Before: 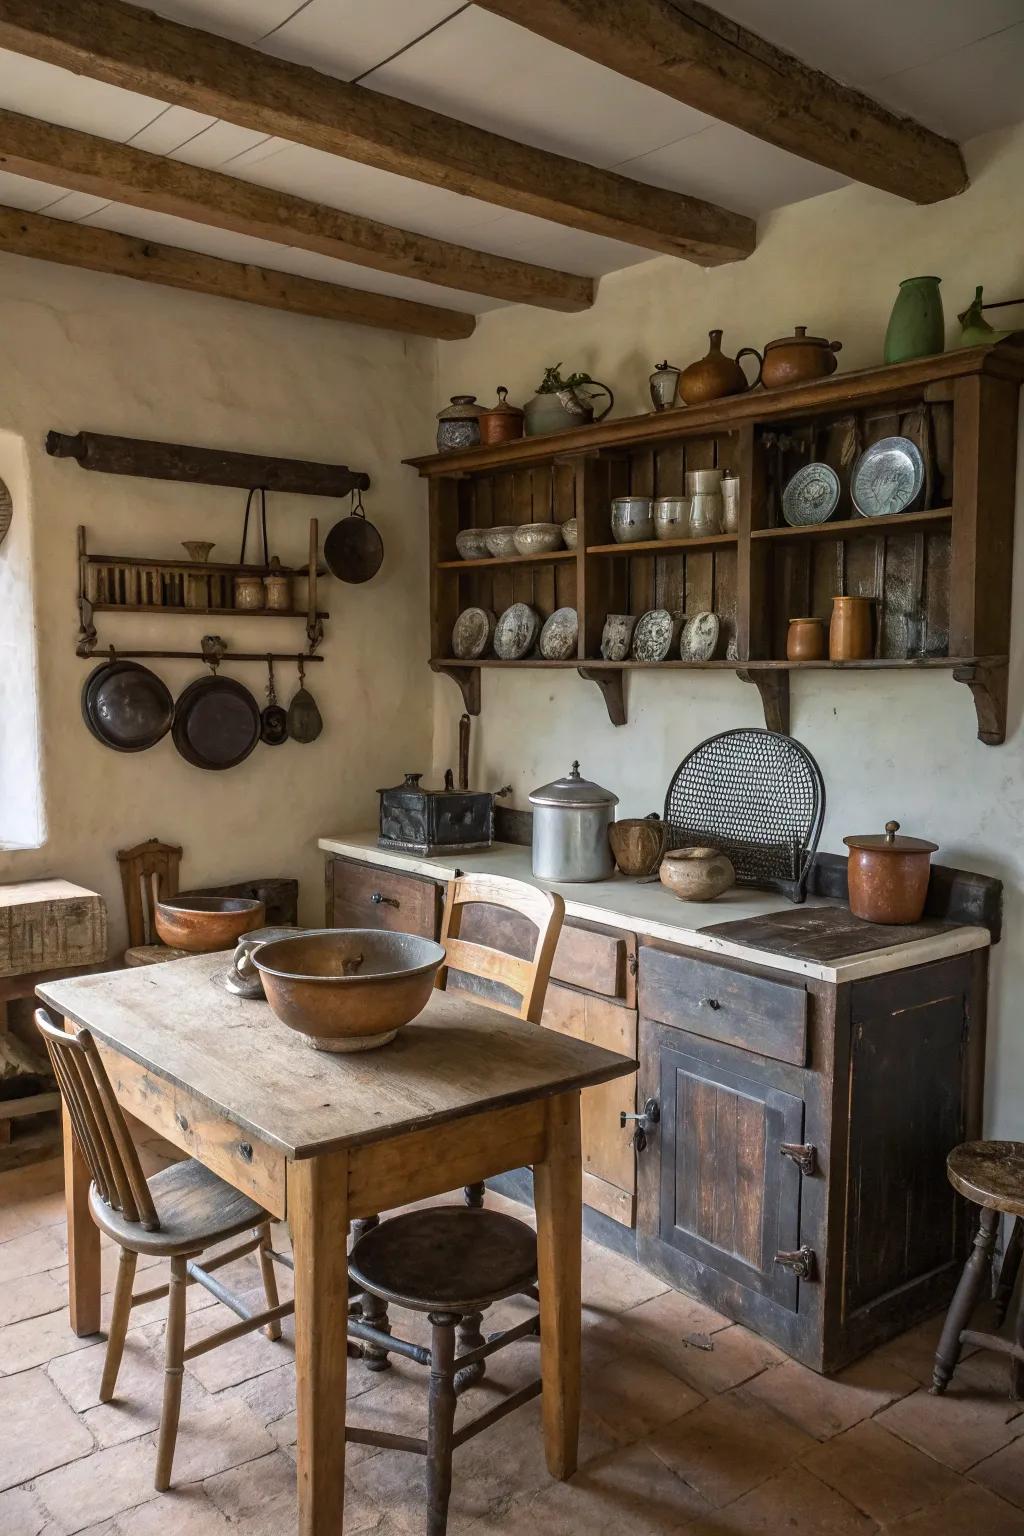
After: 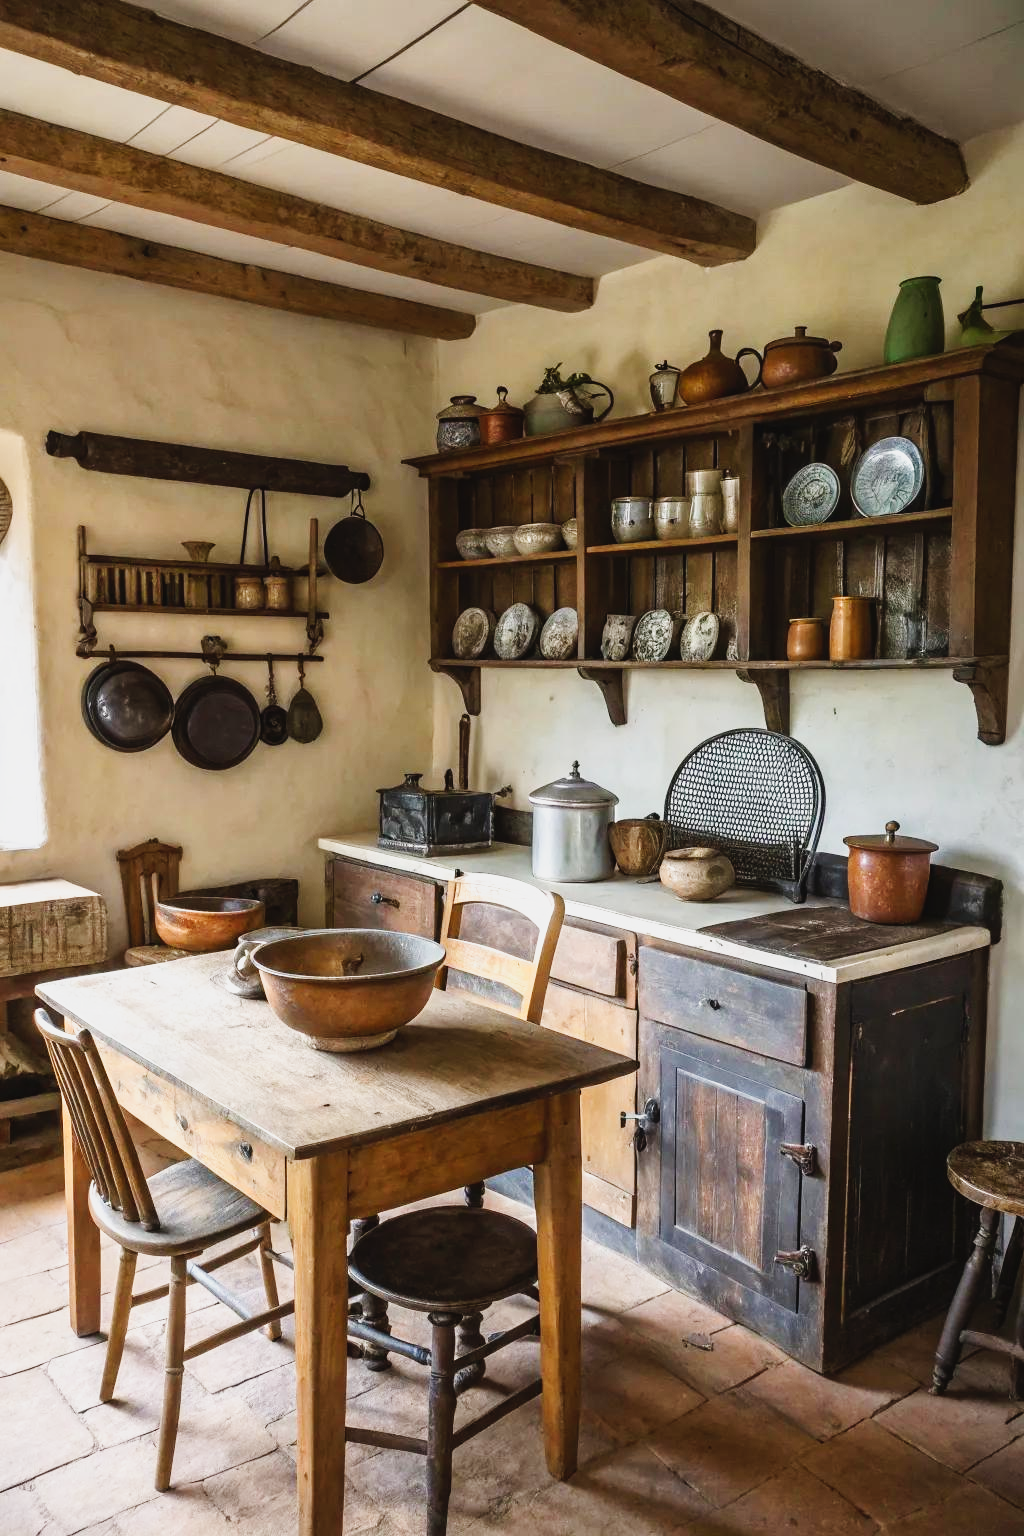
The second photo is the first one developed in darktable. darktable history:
tone curve: curves: ch0 [(0, 0.029) (0.087, 0.084) (0.227, 0.239) (0.46, 0.576) (0.657, 0.796) (0.861, 0.932) (0.997, 0.951)]; ch1 [(0, 0) (0.353, 0.344) (0.45, 0.46) (0.502, 0.494) (0.534, 0.523) (0.573, 0.576) (0.602, 0.631) (0.647, 0.669) (1, 1)]; ch2 [(0, 0) (0.333, 0.346) (0.385, 0.395) (0.44, 0.466) (0.5, 0.493) (0.521, 0.56) (0.553, 0.579) (0.573, 0.599) (0.667, 0.777) (1, 1)], preserve colors none
